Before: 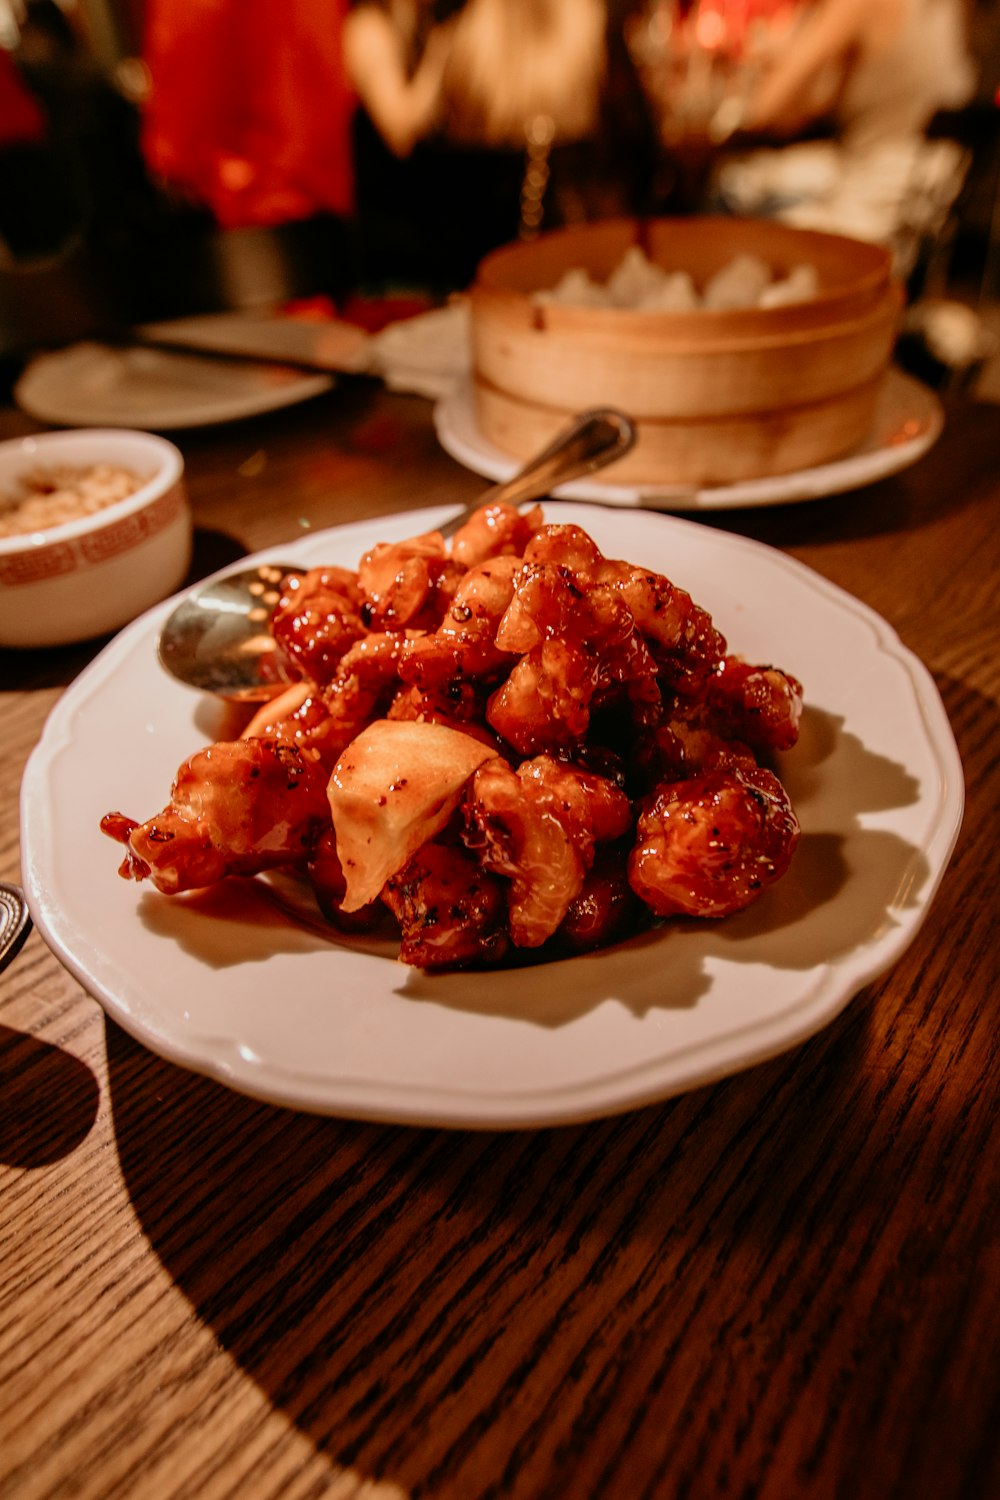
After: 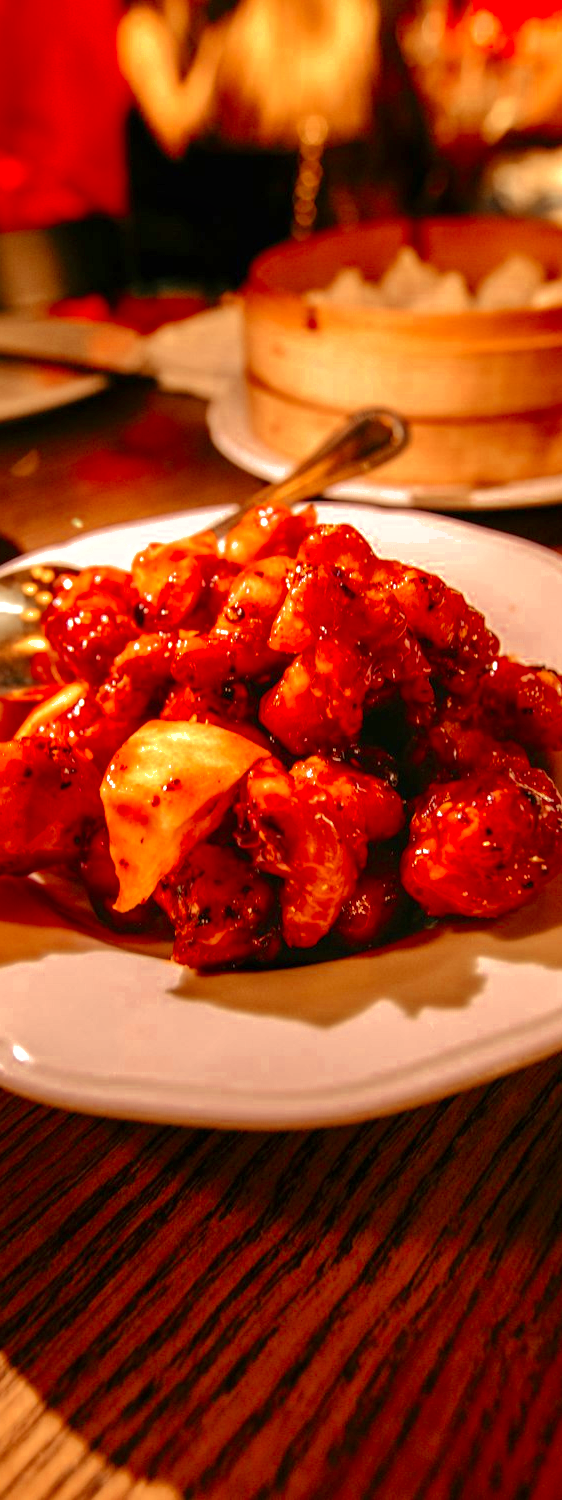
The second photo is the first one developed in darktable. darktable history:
shadows and highlights: shadows 39.3, highlights -59.68
color zones: curves: ch0 [(0.004, 0.305) (0.261, 0.623) (0.389, 0.399) (0.708, 0.571) (0.947, 0.34)]; ch1 [(0.025, 0.645) (0.229, 0.584) (0.326, 0.551) (0.484, 0.262) (0.757, 0.643)]
crop and rotate: left 22.715%, right 21.028%
exposure: exposure 0.787 EV, compensate highlight preservation false
